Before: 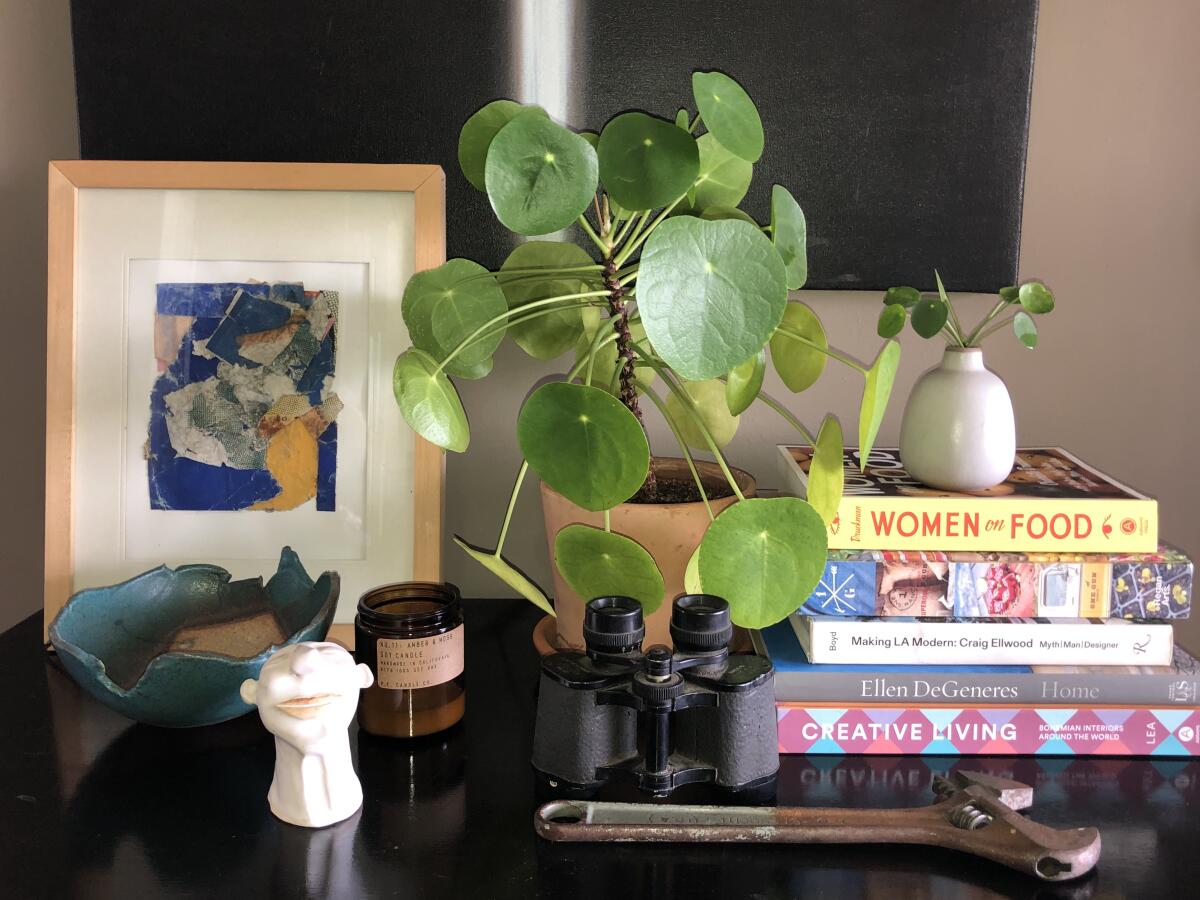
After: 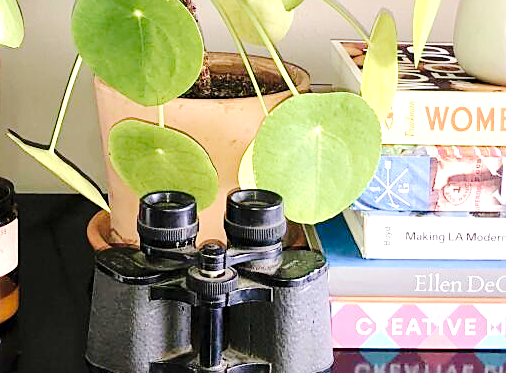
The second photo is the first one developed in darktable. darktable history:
levels: levels [0, 0.478, 1]
tone curve: curves: ch0 [(0.014, 0) (0.13, 0.09) (0.227, 0.211) (0.33, 0.395) (0.494, 0.615) (0.662, 0.76) (0.795, 0.846) (1, 0.969)]; ch1 [(0, 0) (0.366, 0.367) (0.447, 0.416) (0.473, 0.484) (0.504, 0.502) (0.525, 0.518) (0.564, 0.601) (0.634, 0.66) (0.746, 0.804) (1, 1)]; ch2 [(0, 0) (0.333, 0.346) (0.375, 0.375) (0.424, 0.43) (0.476, 0.498) (0.496, 0.505) (0.517, 0.522) (0.548, 0.548) (0.579, 0.618) (0.651, 0.674) (0.688, 0.728) (1, 1)], preserve colors none
sharpen: on, module defaults
exposure: exposure 1.14 EV, compensate exposure bias true, compensate highlight preservation false
crop: left 37.168%, top 45.099%, right 20.587%, bottom 13.354%
velvia: strength 16.85%
